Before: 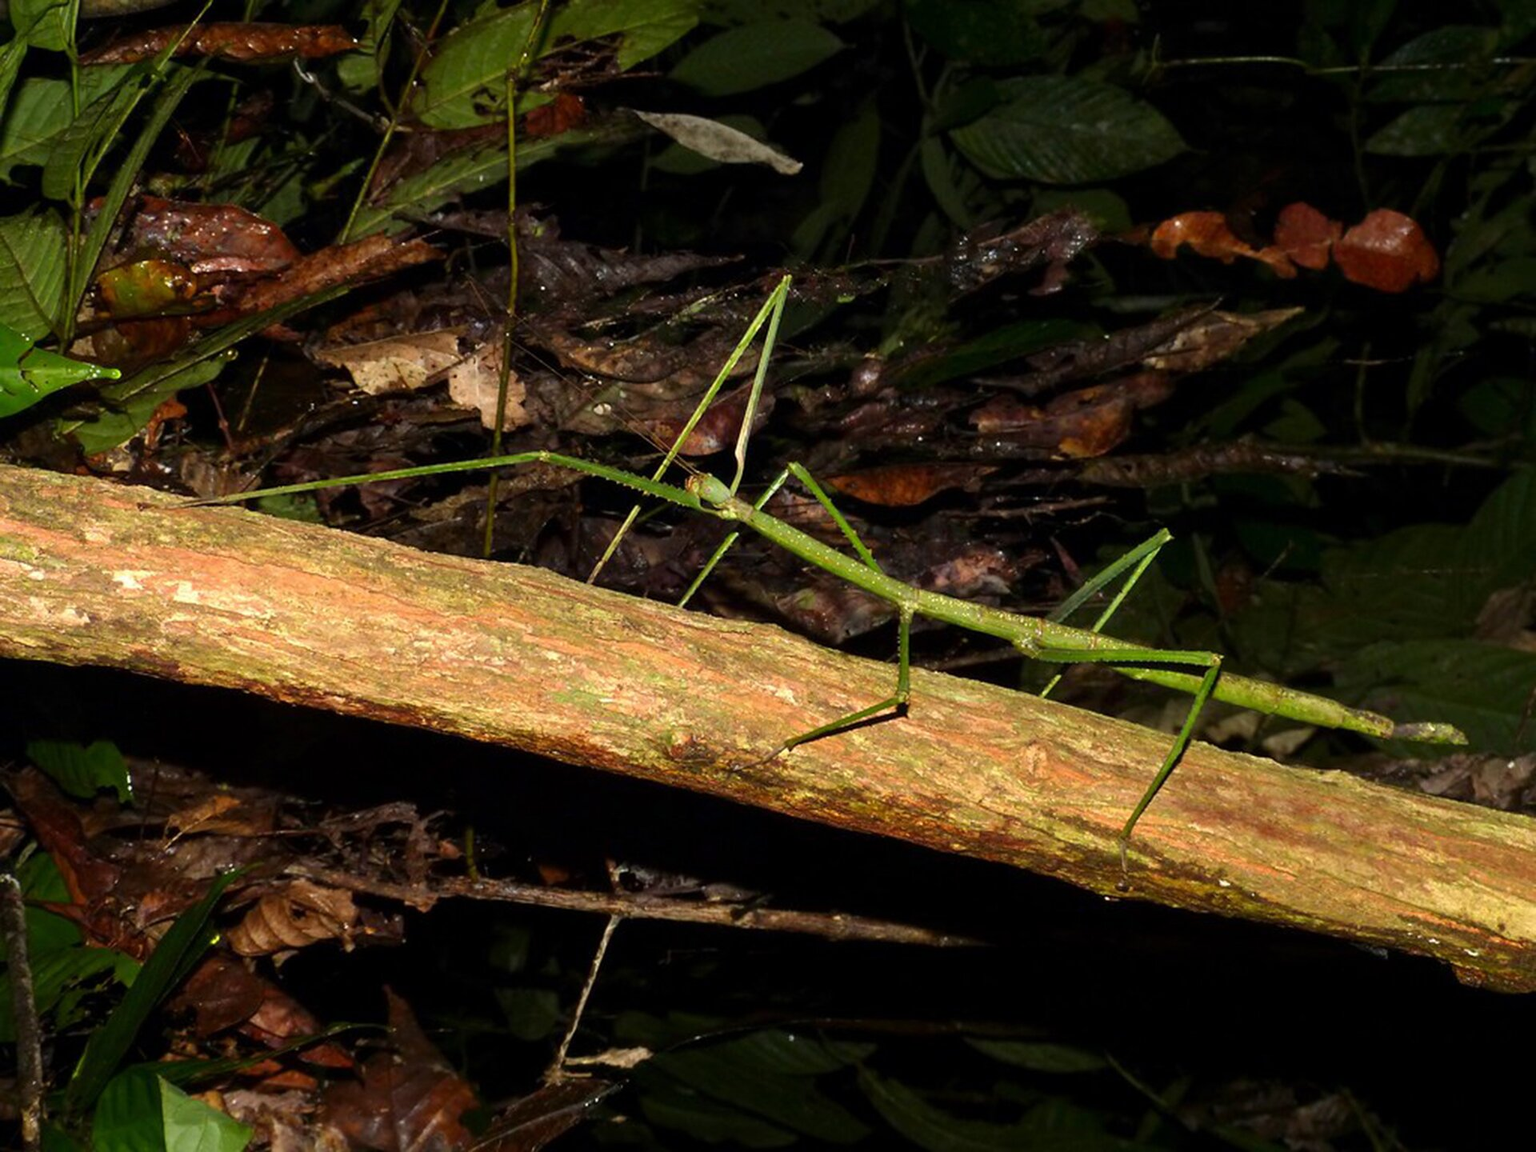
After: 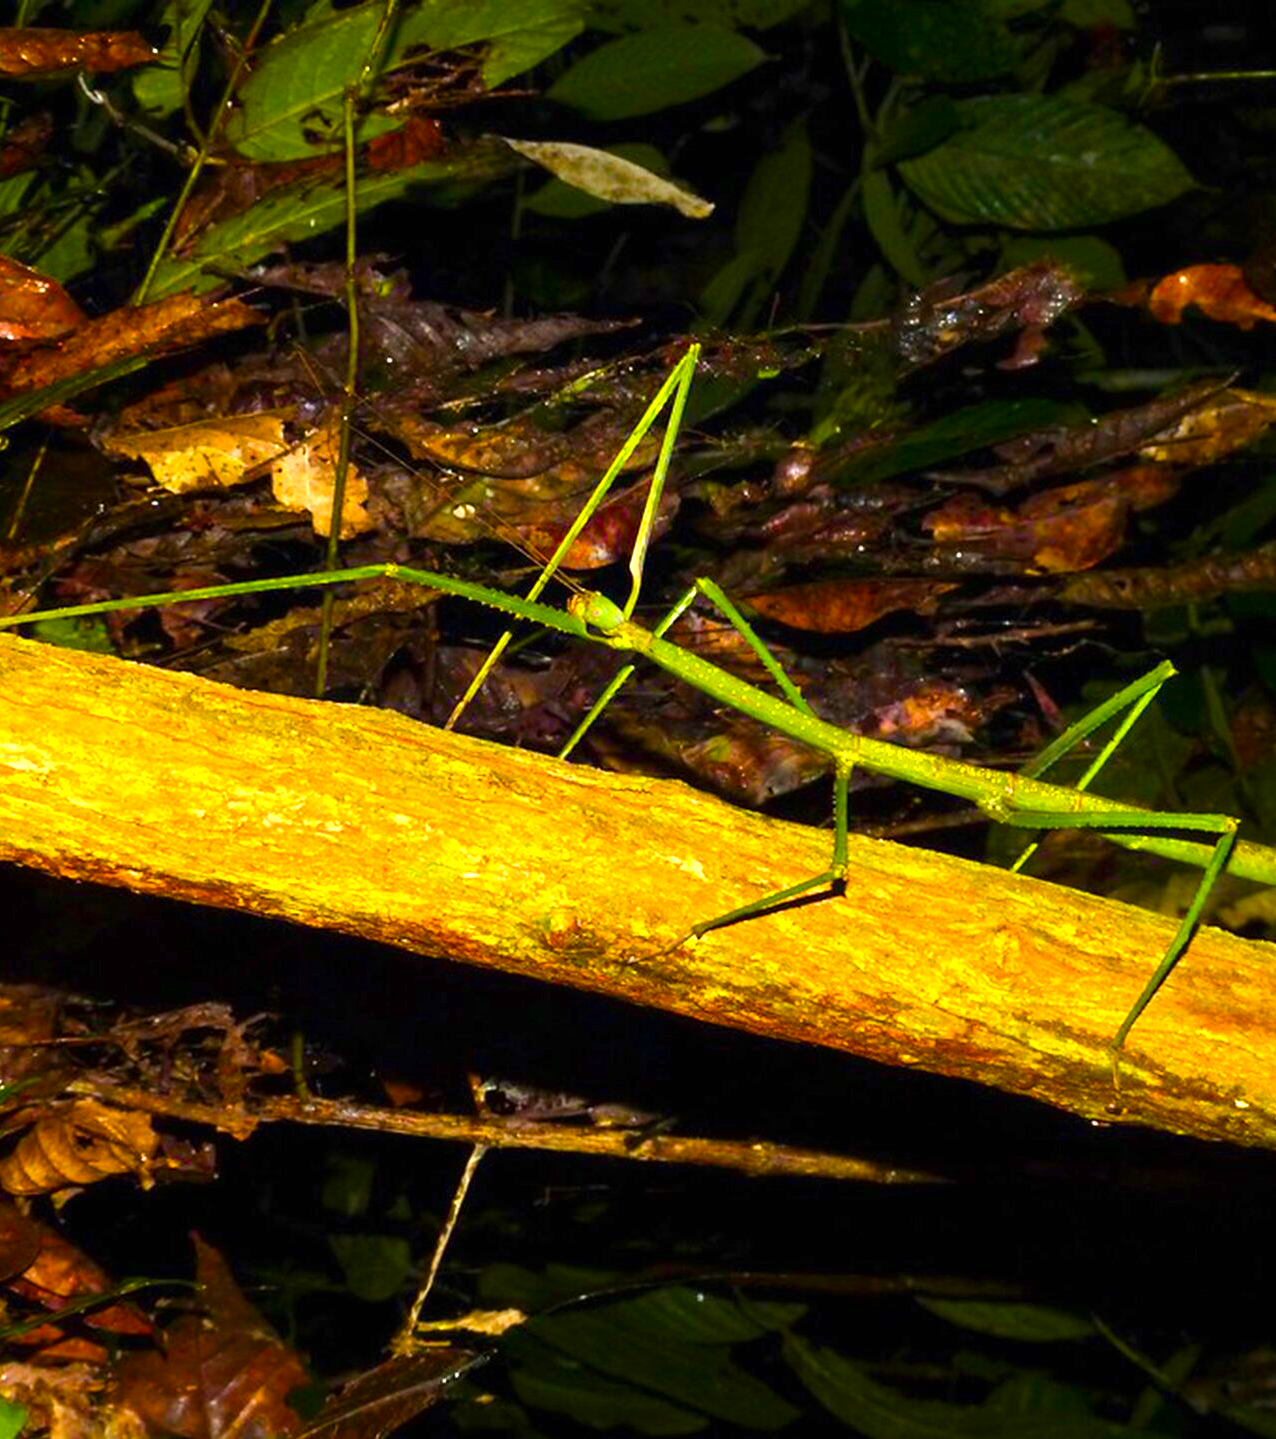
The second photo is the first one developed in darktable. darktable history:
exposure: black level correction 0, exposure 0.897 EV, compensate highlight preservation false
crop and rotate: left 15.101%, right 18.423%
color balance rgb: power › hue 211.09°, linear chroma grading › shadows 10.037%, linear chroma grading › highlights 10.169%, linear chroma grading › global chroma 14.91%, linear chroma grading › mid-tones 14.664%, perceptual saturation grading › global saturation 39.843%, global vibrance 20%
